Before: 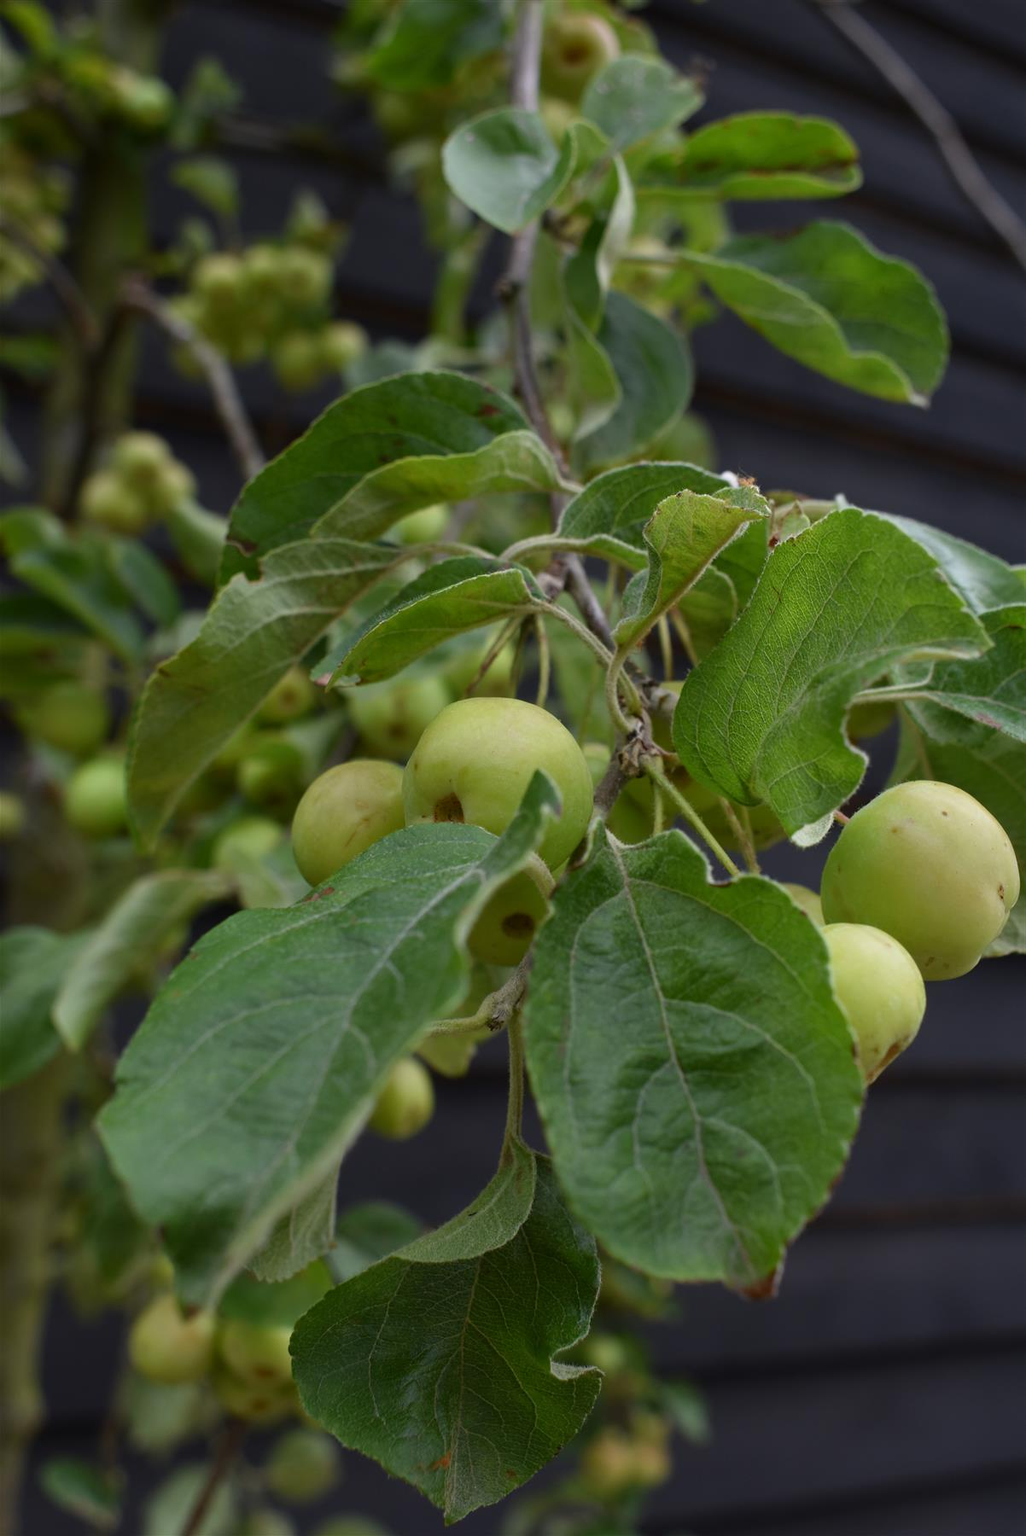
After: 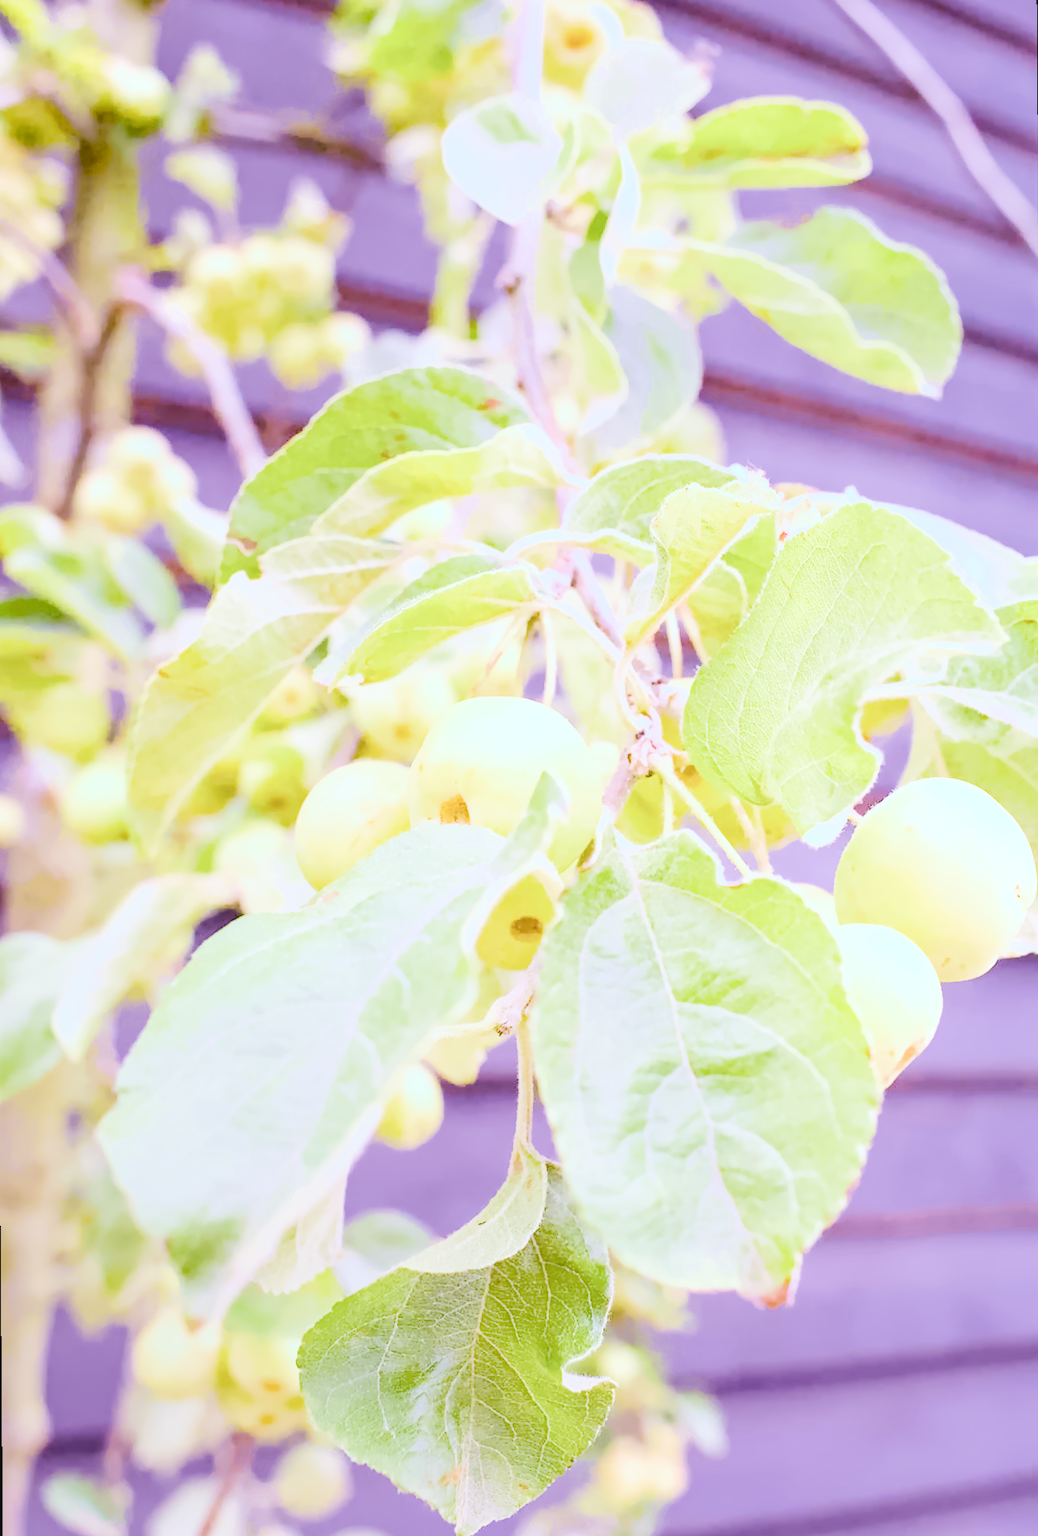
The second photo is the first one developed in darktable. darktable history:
local contrast: on, module defaults
color calibration: illuminant as shot in camera, x 0.358, y 0.373, temperature 4628.91 K
denoise (profiled): preserve shadows 1.52, scattering 0.002, a [-1, 0, 0], compensate highlight preservation false
haze removal: compatibility mode true, adaptive false
hot pixels: on, module defaults
lens correction: scale 1, crop 1, focal 16, aperture 5.6, distance 1000, camera "Canon EOS RP", lens "Canon RF 16mm F2.8 STM"
white balance: red 2.229, blue 1.46
velvia: on, module defaults
filmic rgb: black relative exposure -9.22 EV, white relative exposure 6.77 EV, hardness 3.07, contrast 1.05
shadows and highlights: shadows 0, highlights 40
color balance rgb "basic colorfulness: vibrant colors": perceptual saturation grading › global saturation 20%, perceptual saturation grading › highlights -25%, perceptual saturation grading › shadows 50%
color balance: mode lift, gamma, gain (sRGB), lift [0.997, 0.979, 1.021, 1.011], gamma [1, 1.084, 0.916, 0.998], gain [1, 0.87, 1.13, 1.101], contrast 4.55%, contrast fulcrum 38.24%, output saturation 104.09%
rotate and perspective: rotation -0.45°, automatic cropping original format, crop left 0.008, crop right 0.992, crop top 0.012, crop bottom 0.988
exposure "scene-referred default": black level correction 0, exposure 0.7 EV, compensate exposure bias true, compensate highlight preservation false
highlight reconstruction: method reconstruct in LCh
tone equalizer "contrast tone curve: strong": -8 EV -1.08 EV, -7 EV -1.01 EV, -6 EV -0.867 EV, -5 EV -0.578 EV, -3 EV 0.578 EV, -2 EV 0.867 EV, -1 EV 1.01 EV, +0 EV 1.08 EV, edges refinement/feathering 500, mask exposure compensation -1.57 EV, preserve details no
